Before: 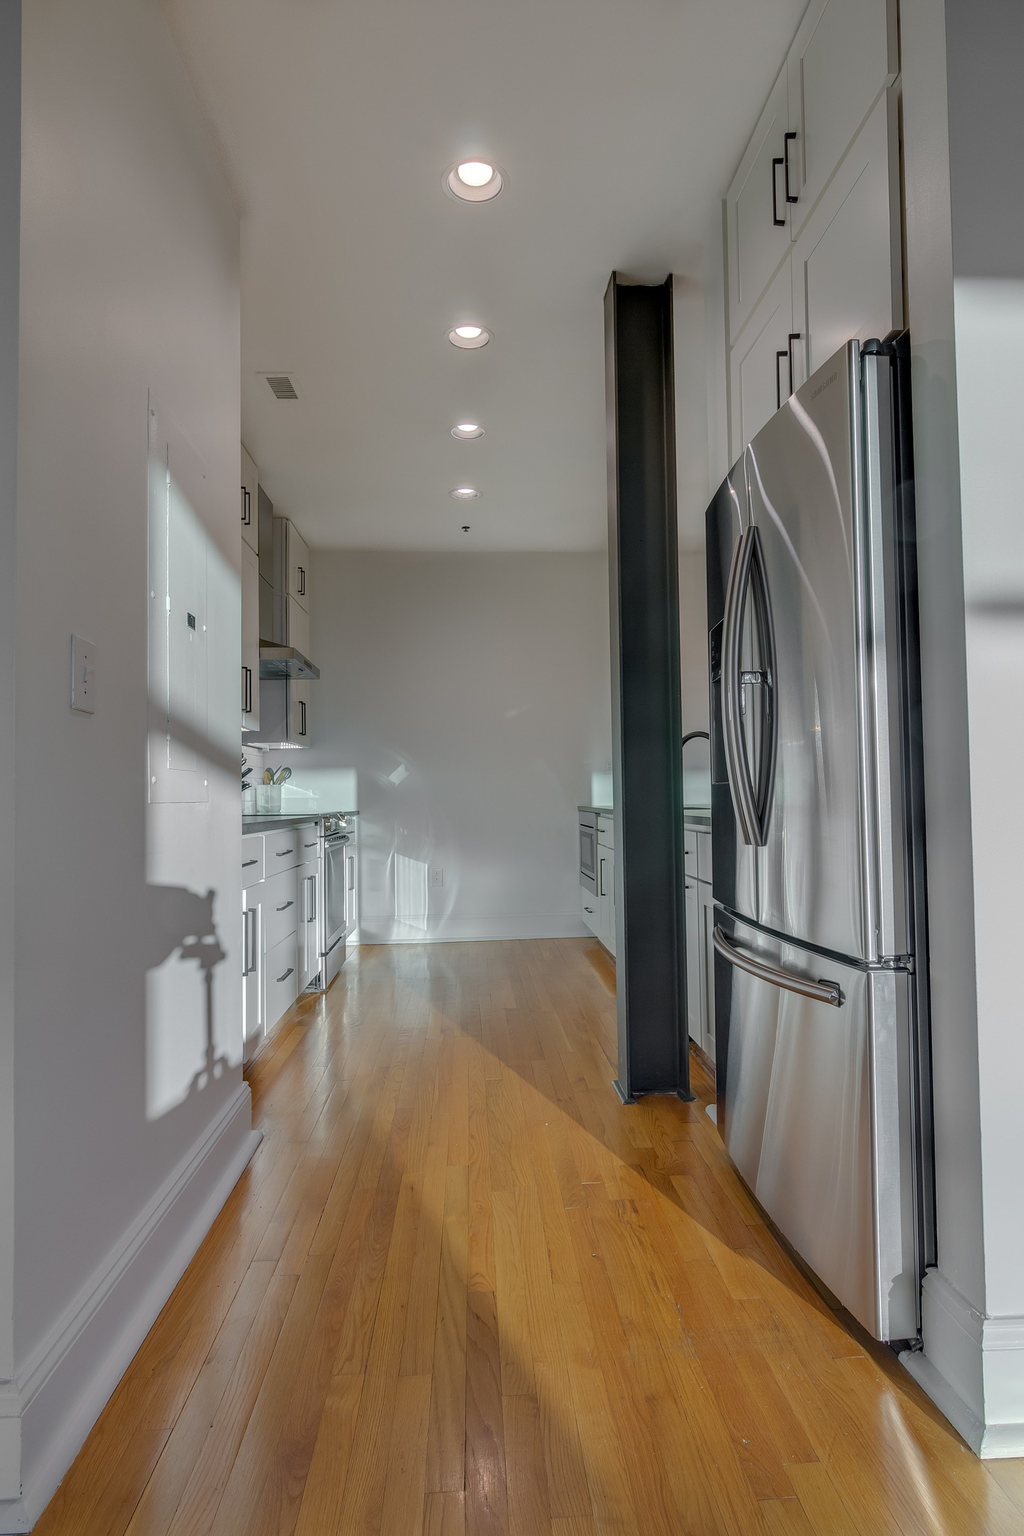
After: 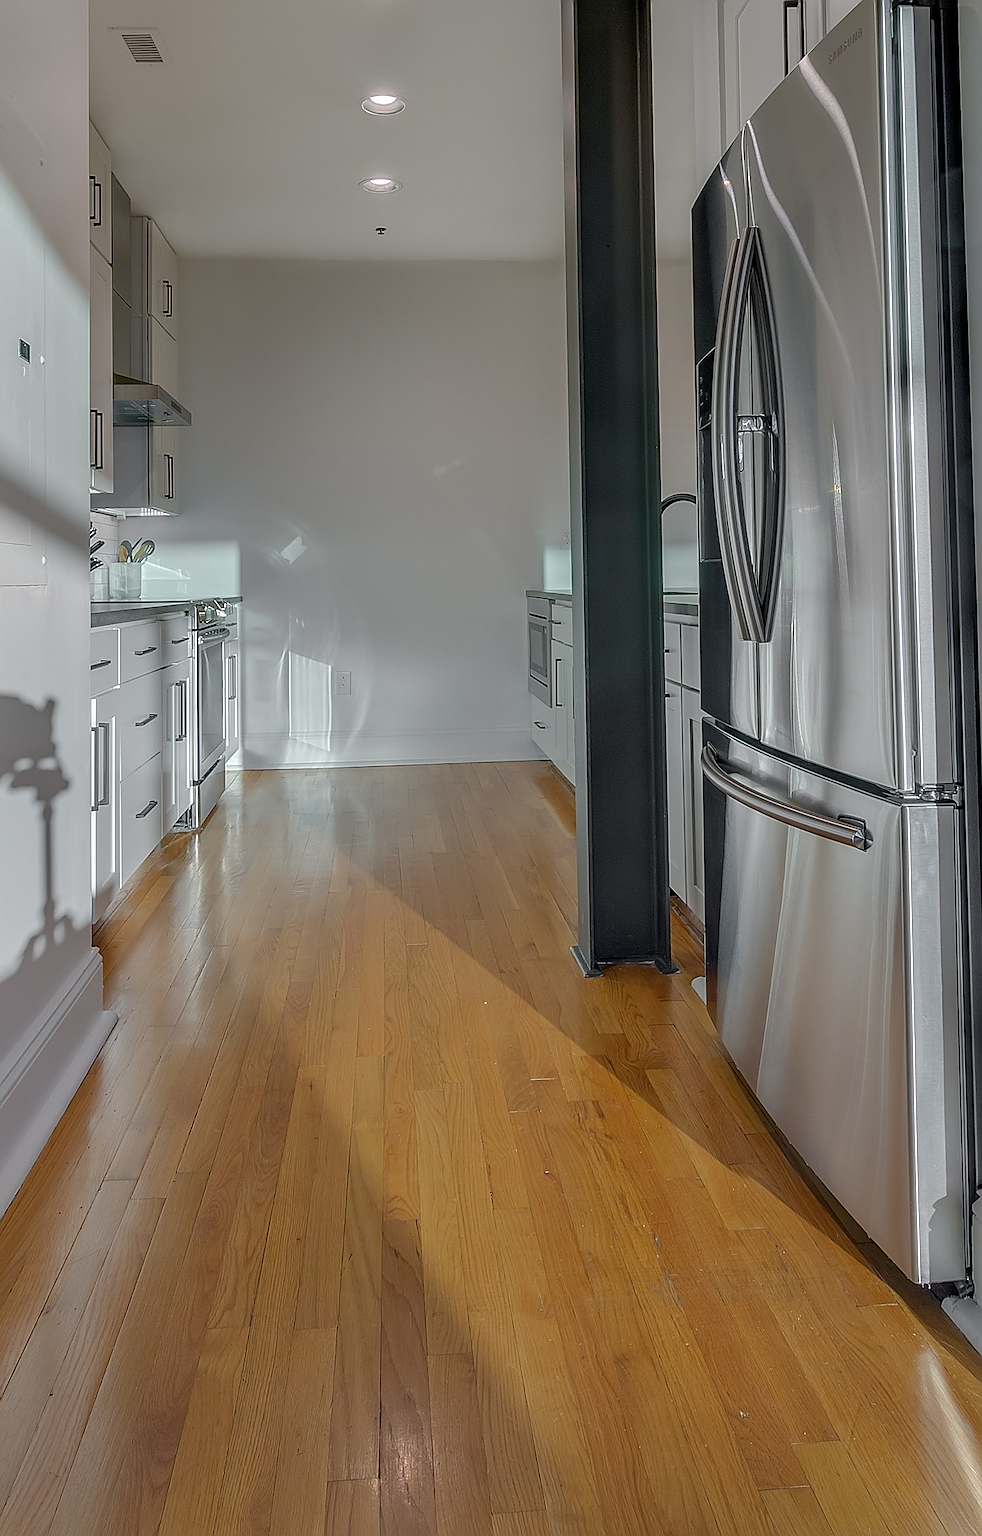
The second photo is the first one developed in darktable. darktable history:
crop: left 16.871%, top 22.857%, right 9.116%
sharpen: radius 1.4, amount 1.25, threshold 0.7
